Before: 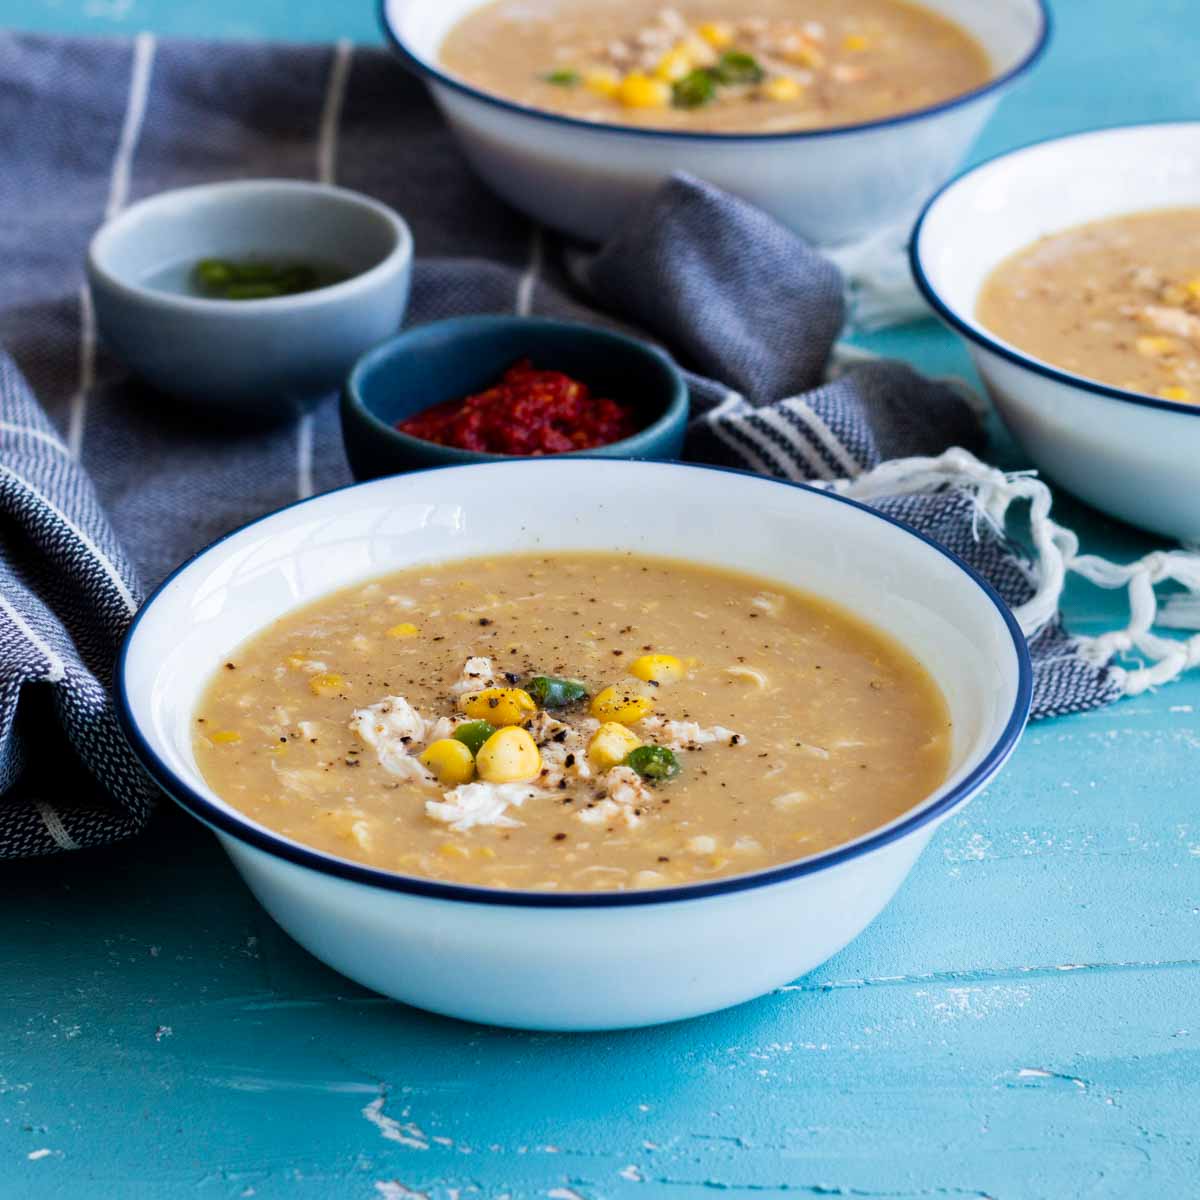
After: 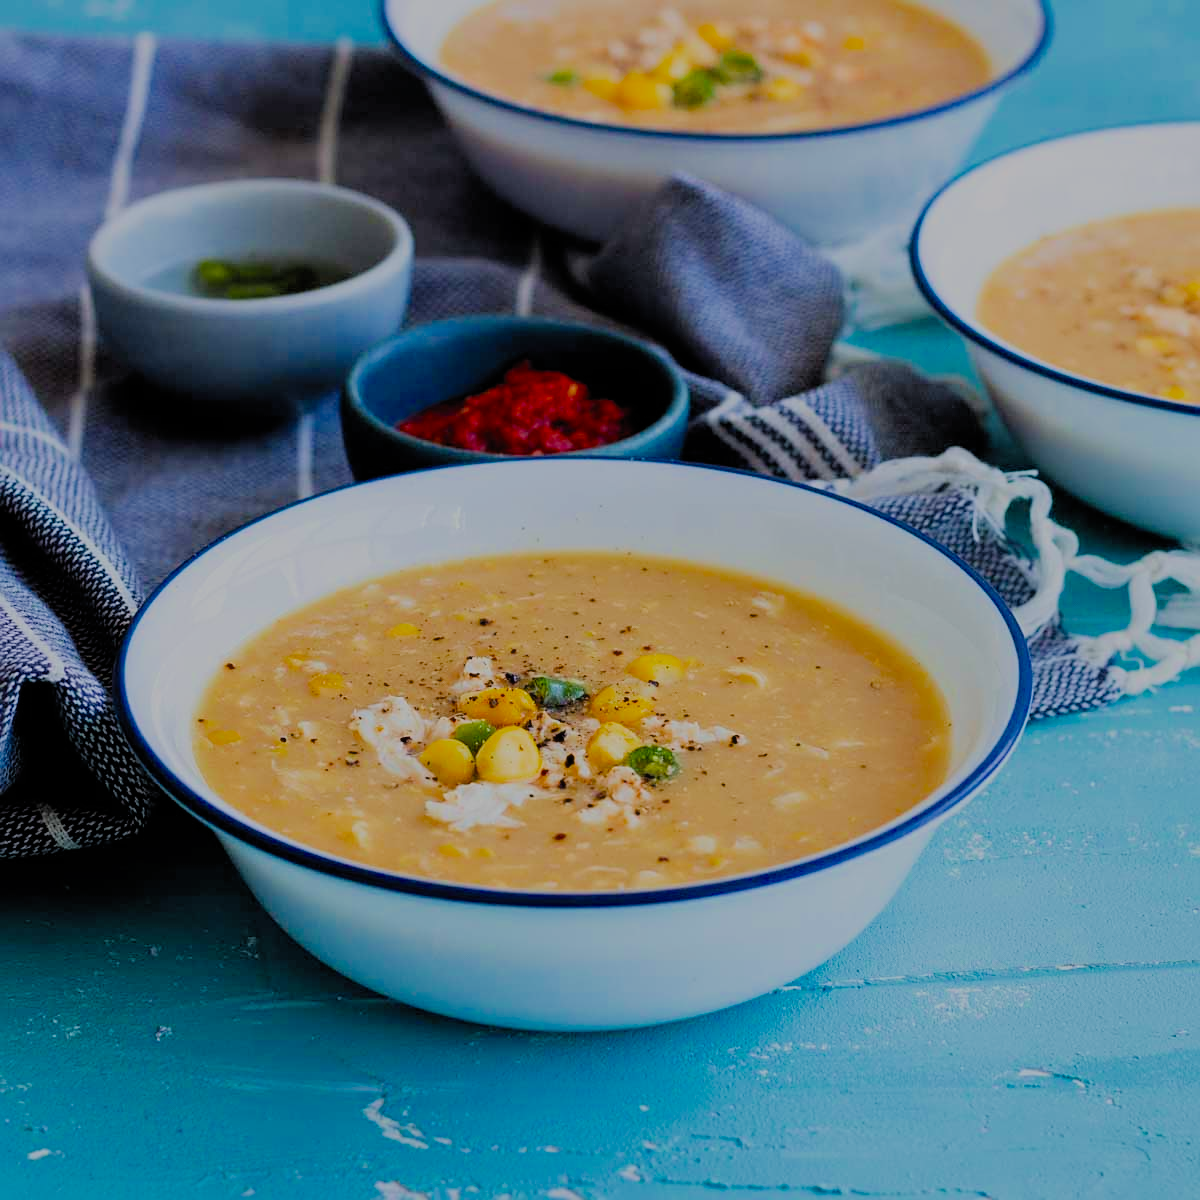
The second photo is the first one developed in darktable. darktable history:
filmic rgb: white relative exposure 8 EV, threshold 3 EV, hardness 2.44, latitude 10.07%, contrast 0.72, highlights saturation mix 10%, shadows ↔ highlights balance 1.38%, color science v4 (2020), enable highlight reconstruction true
sharpen: on, module defaults
